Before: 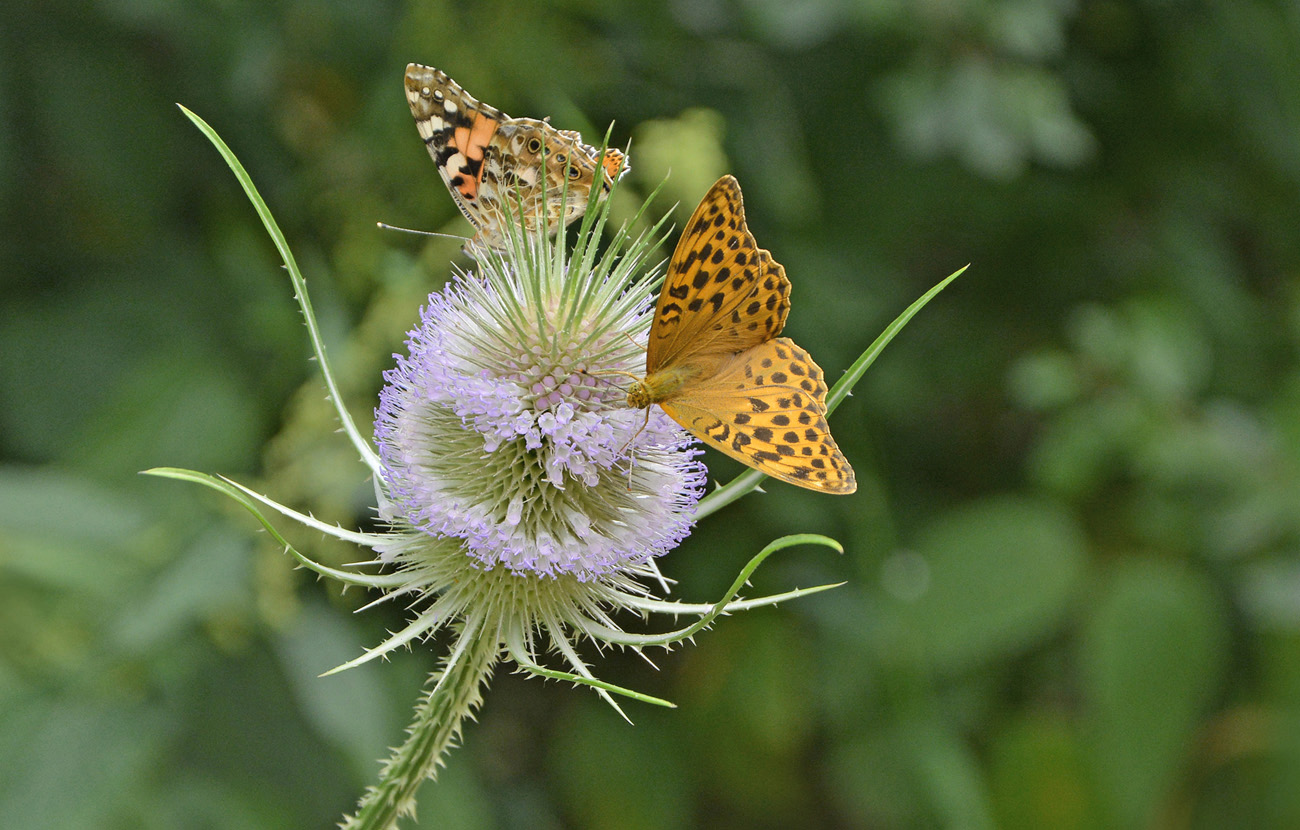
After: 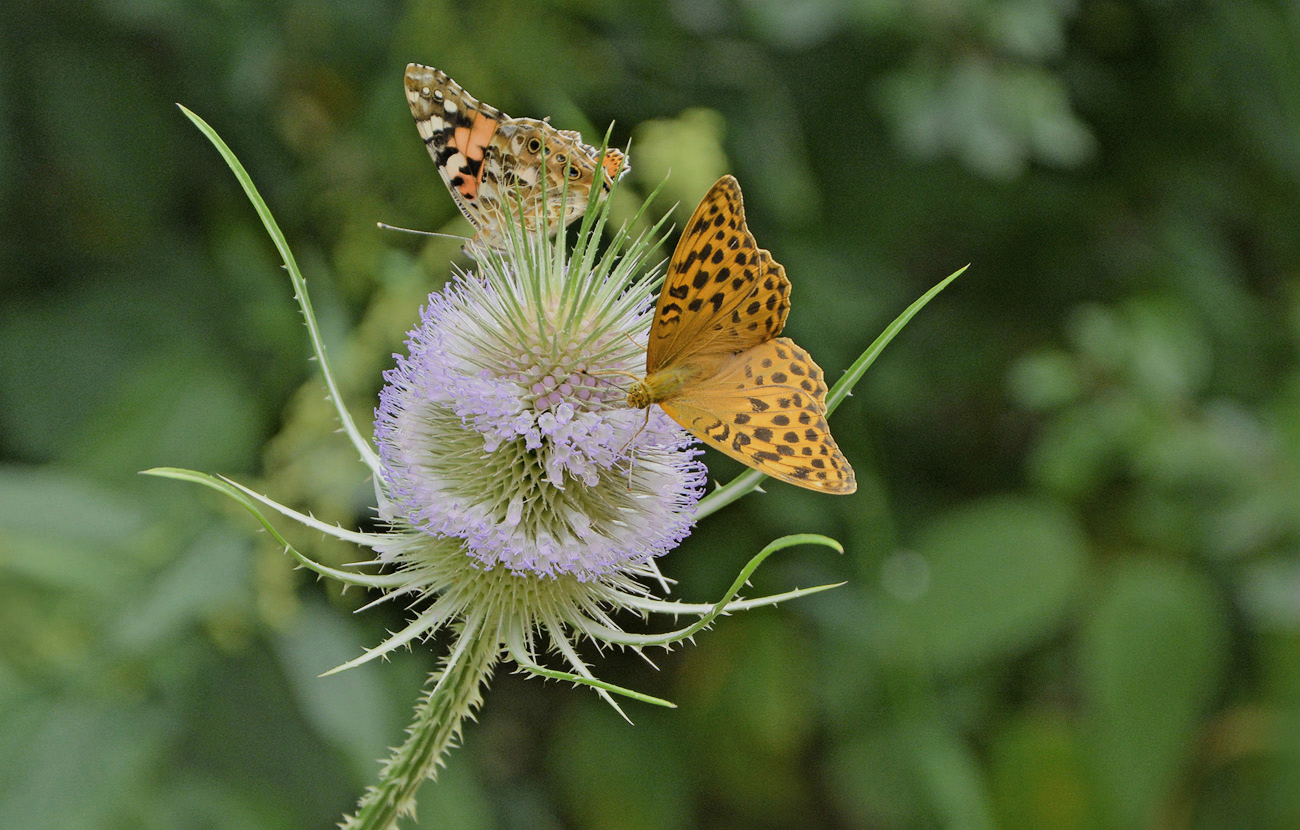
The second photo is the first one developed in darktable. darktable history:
filmic rgb: black relative exposure -7.99 EV, white relative exposure 3.86 EV, hardness 4.28
